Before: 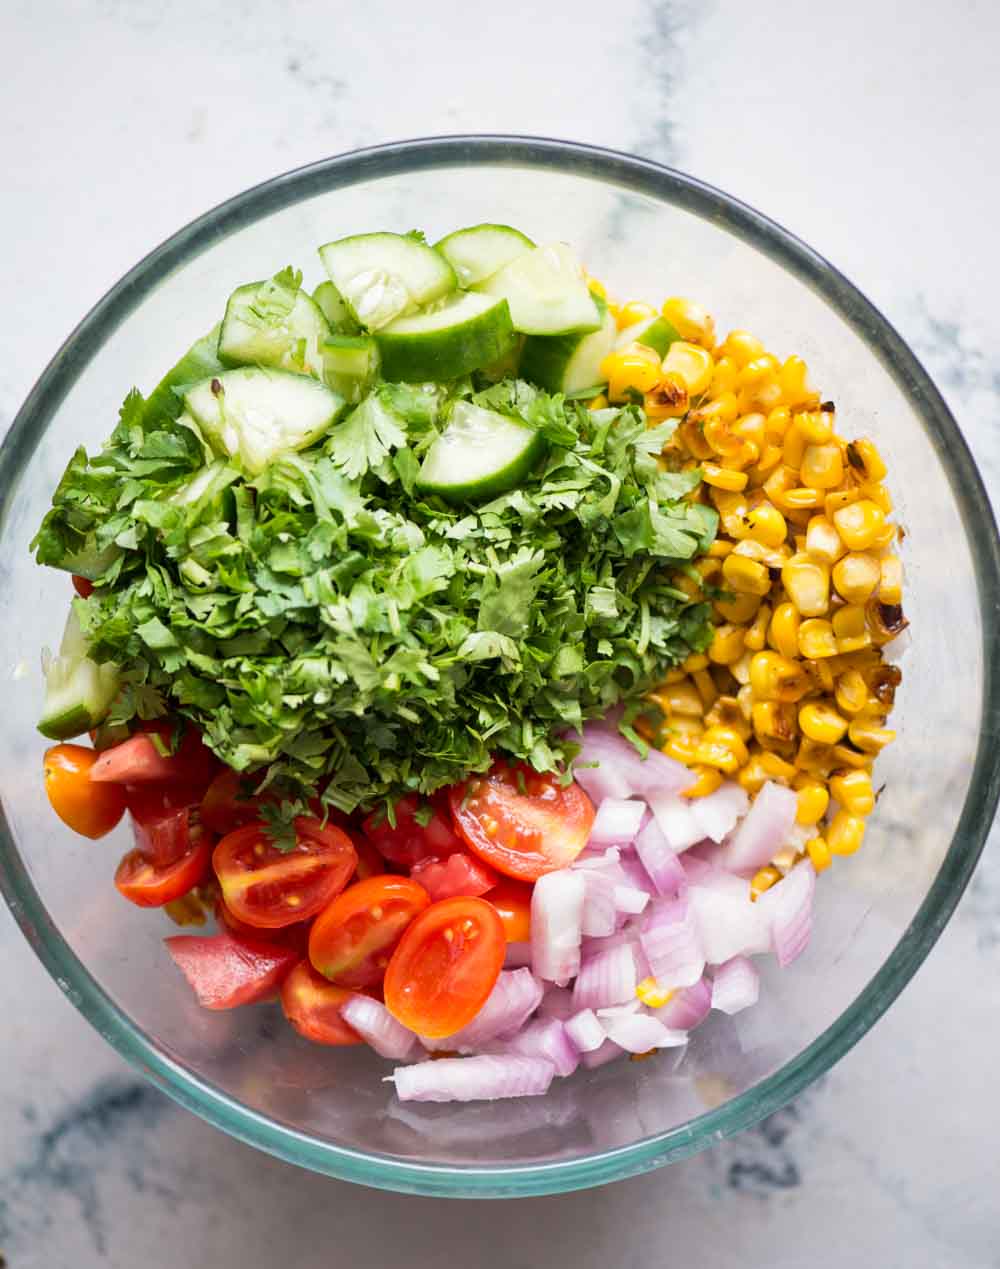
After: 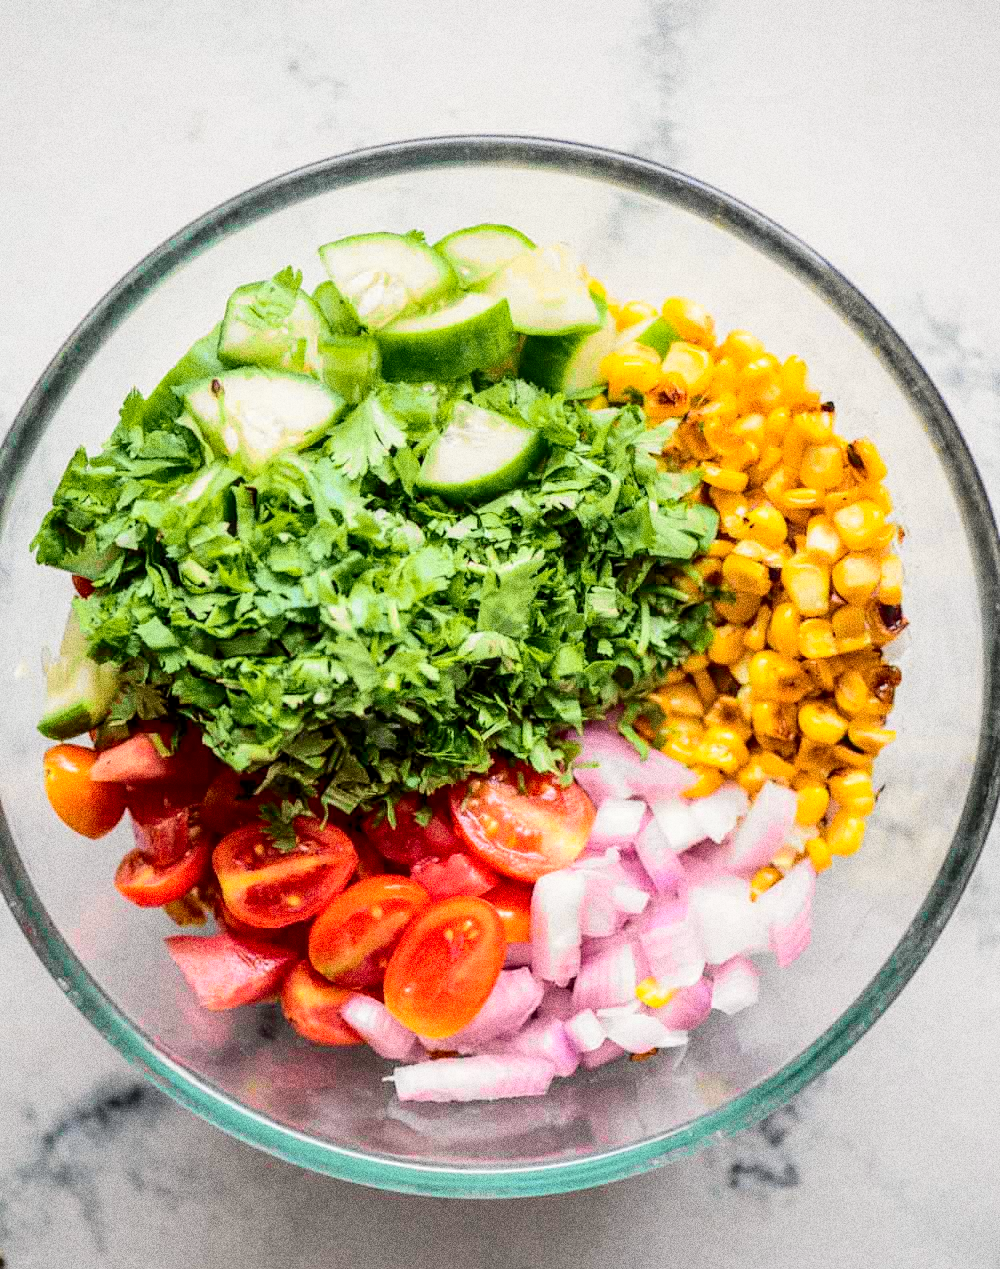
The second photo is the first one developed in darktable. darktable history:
grain: coarseness 10.62 ISO, strength 55.56%
tone curve: curves: ch0 [(0.014, 0) (0.13, 0.09) (0.227, 0.211) (0.33, 0.395) (0.494, 0.615) (0.662, 0.76) (0.795, 0.846) (1, 0.969)]; ch1 [(0, 0) (0.366, 0.367) (0.447, 0.416) (0.473, 0.484) (0.504, 0.502) (0.525, 0.518) (0.564, 0.601) (0.634, 0.66) (0.746, 0.804) (1, 1)]; ch2 [(0, 0) (0.333, 0.346) (0.375, 0.375) (0.424, 0.43) (0.476, 0.498) (0.496, 0.505) (0.517, 0.522) (0.548, 0.548) (0.579, 0.618) (0.651, 0.674) (0.688, 0.728) (1, 1)], color space Lab, independent channels, preserve colors none
local contrast: detail 130%
